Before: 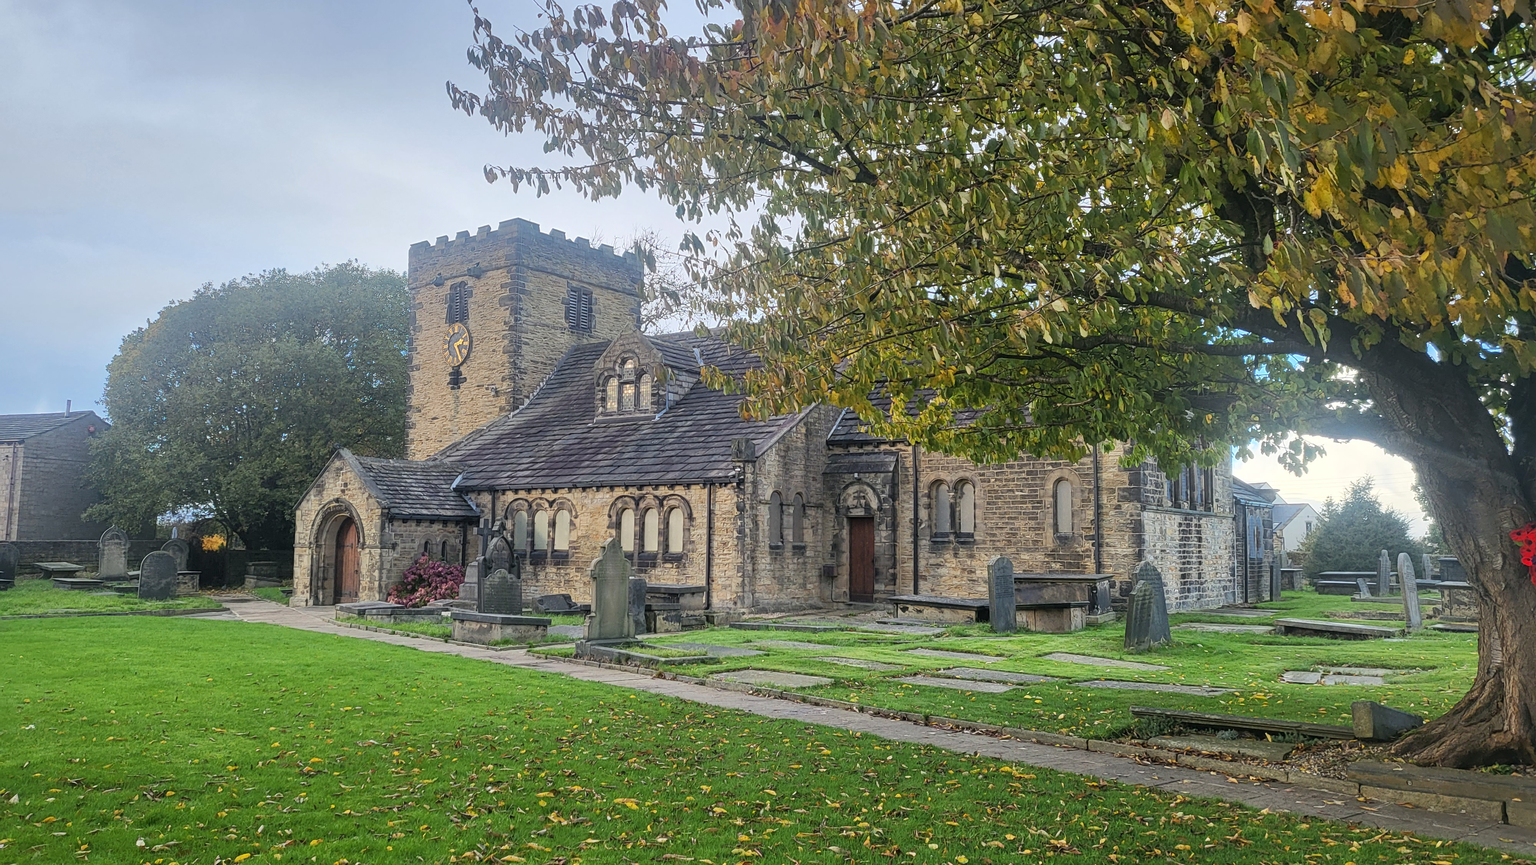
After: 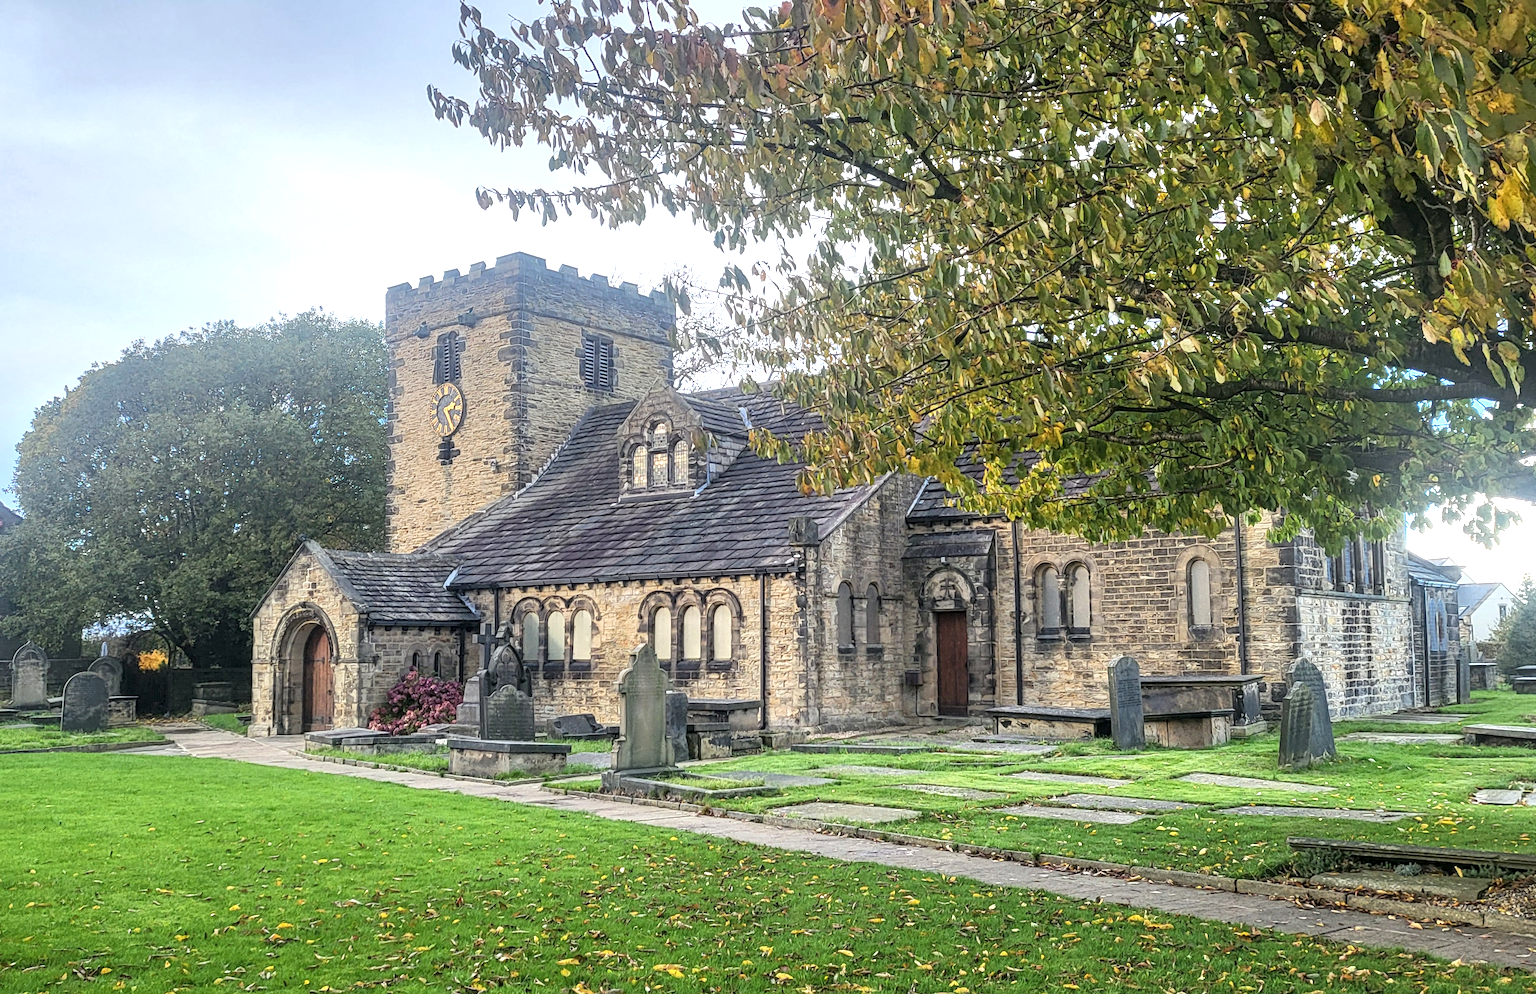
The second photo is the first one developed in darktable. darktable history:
local contrast: highlights 83%, shadows 78%
crop and rotate: angle 1.26°, left 4.327%, top 0.447%, right 11.445%, bottom 2.68%
exposure: black level correction 0, exposure 0.499 EV, compensate exposure bias true, compensate highlight preservation false
